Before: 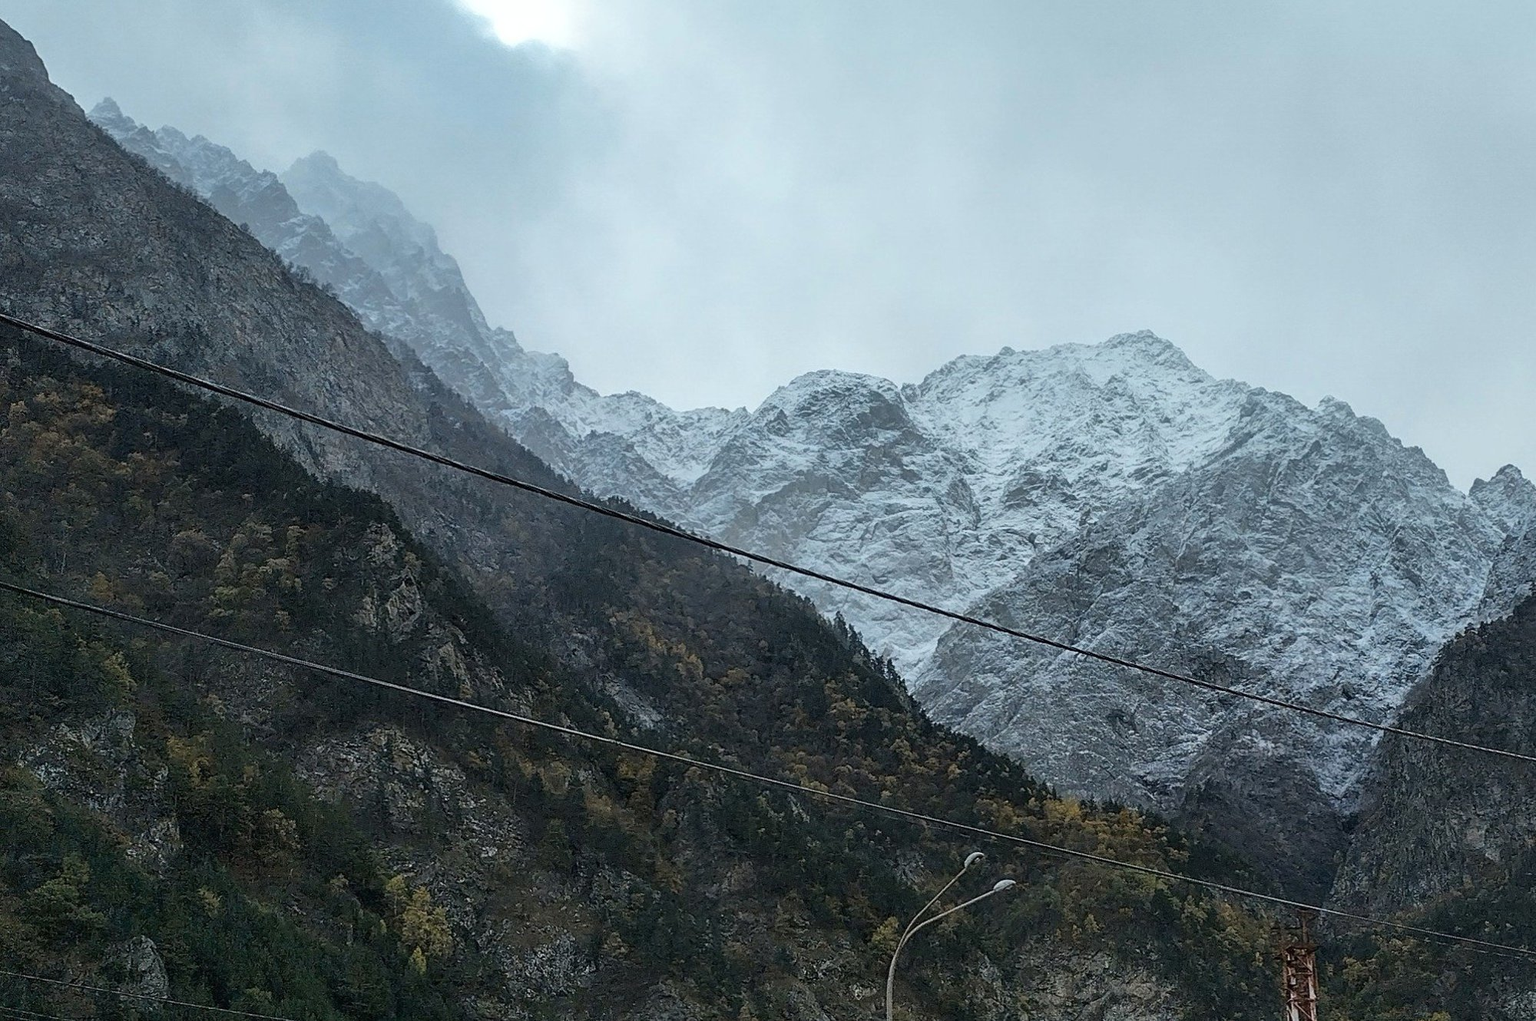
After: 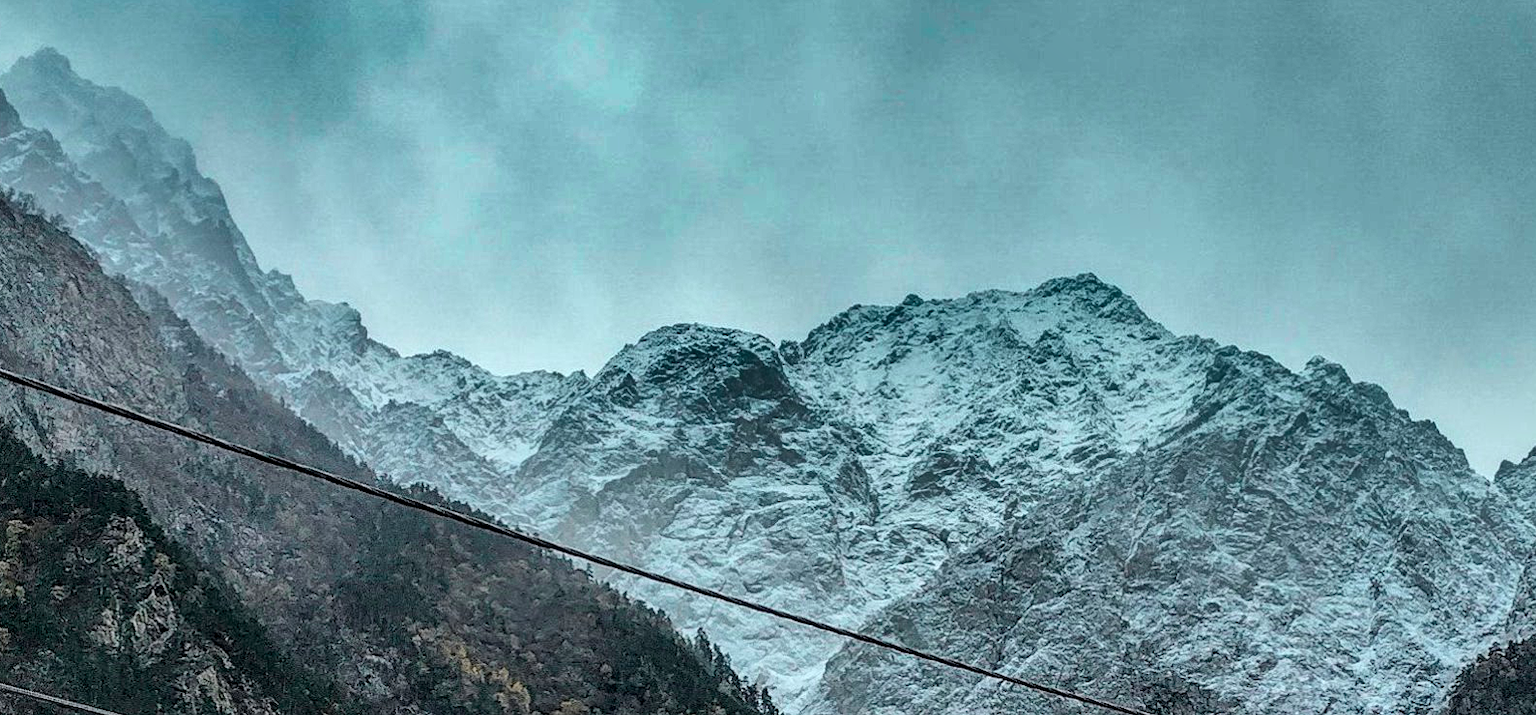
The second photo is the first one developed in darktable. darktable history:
local contrast: detail 130%
tone curve: curves: ch0 [(0, 0) (0.051, 0.047) (0.102, 0.099) (0.228, 0.275) (0.432, 0.535) (0.695, 0.778) (0.908, 0.946) (1, 1)]; ch1 [(0, 0) (0.339, 0.298) (0.402, 0.363) (0.453, 0.421) (0.483, 0.469) (0.494, 0.493) (0.504, 0.501) (0.527, 0.538) (0.563, 0.595) (0.597, 0.632) (1, 1)]; ch2 [(0, 0) (0.48, 0.48) (0.504, 0.5) (0.539, 0.554) (0.59, 0.63) (0.642, 0.684) (0.824, 0.815) (1, 1)], color space Lab, independent channels, preserve colors none
shadows and highlights: shadows 24.5, highlights -78.15, soften with gaussian
crop: left 18.38%, top 11.092%, right 2.134%, bottom 33.217%
tone equalizer: on, module defaults
